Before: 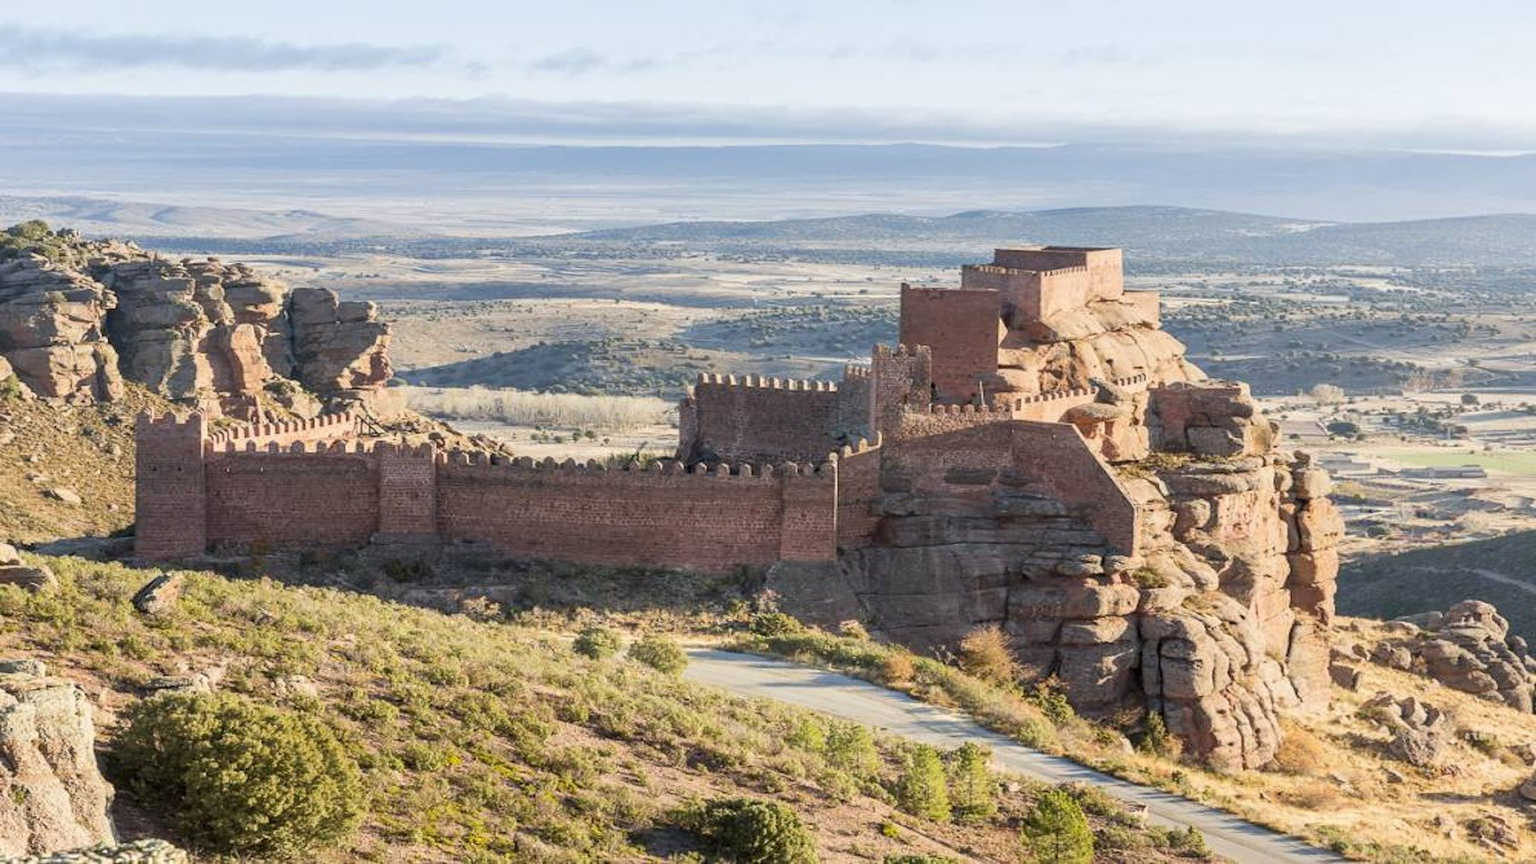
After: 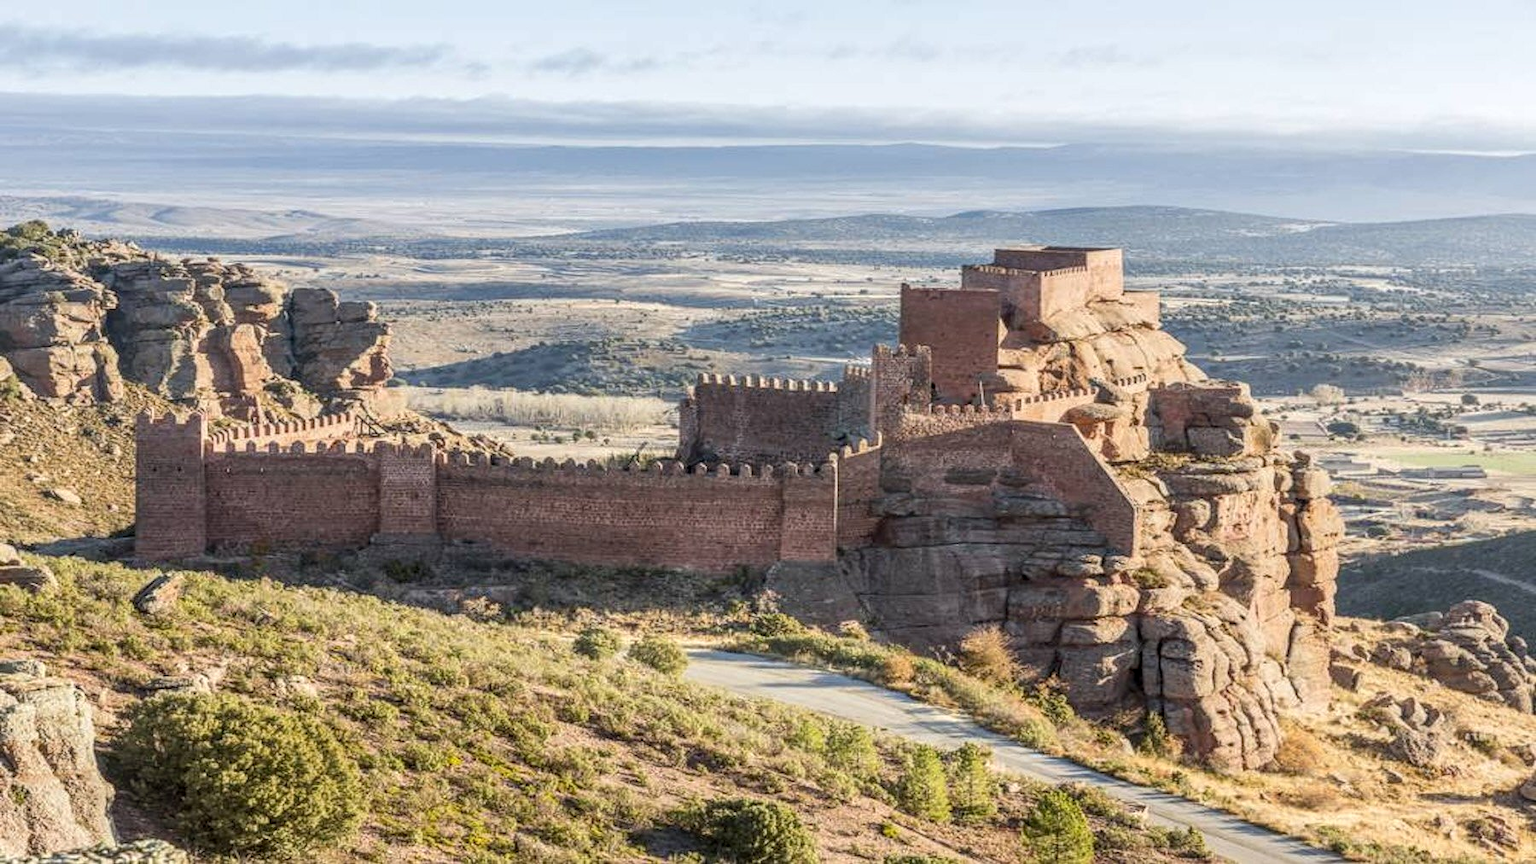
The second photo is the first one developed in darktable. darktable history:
local contrast: highlights 2%, shadows 3%, detail 134%
